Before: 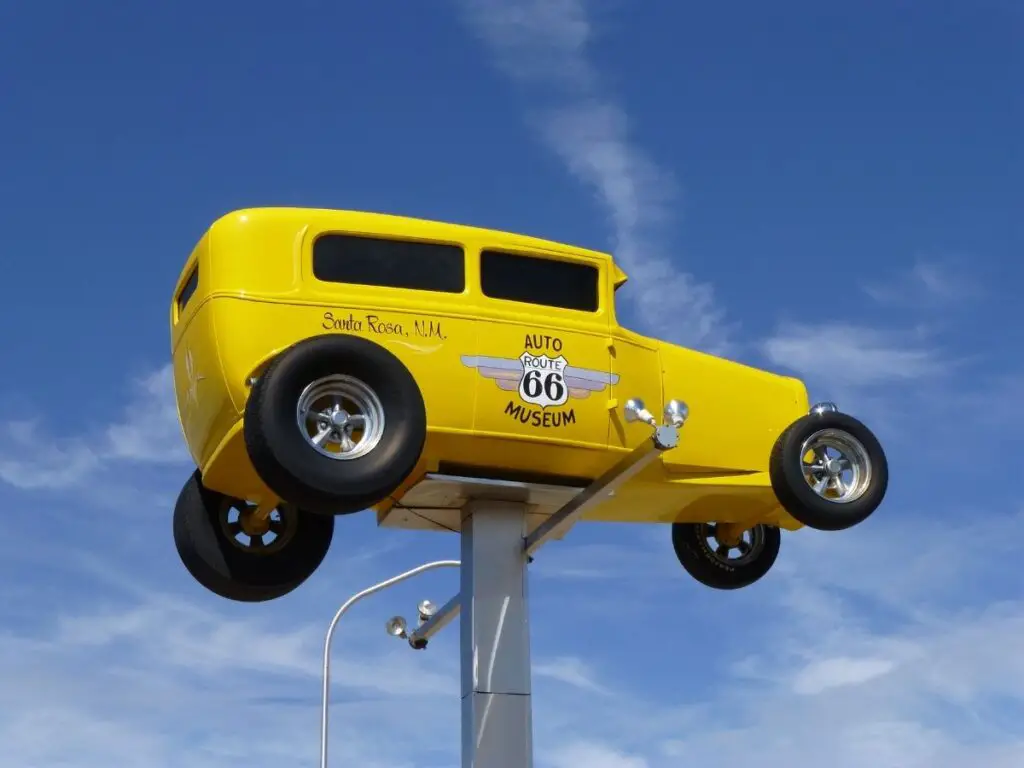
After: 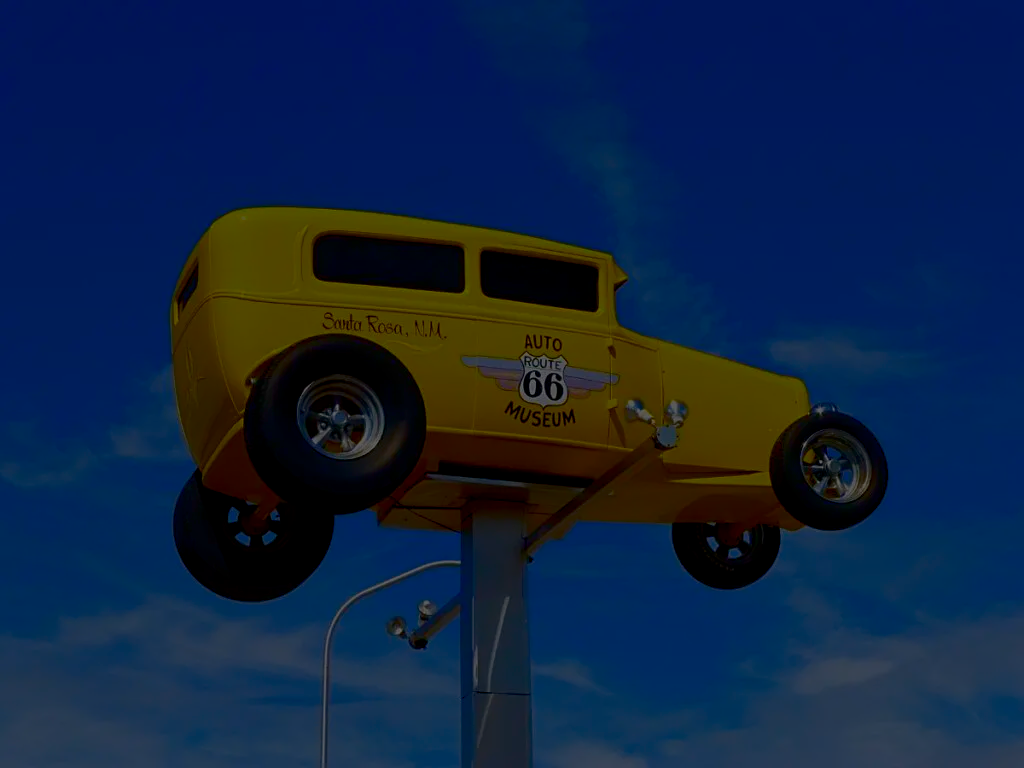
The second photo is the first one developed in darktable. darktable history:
color balance rgb: global offset › luminance -0.492%, perceptual saturation grading › global saturation 20%, perceptual saturation grading › highlights 1.993%, perceptual saturation grading › shadows 49.761%, perceptual brilliance grading › global brilliance -48.228%, global vibrance 14.284%
contrast brightness saturation: brightness -0.255, saturation 0.198
sharpen: amount 0.496
